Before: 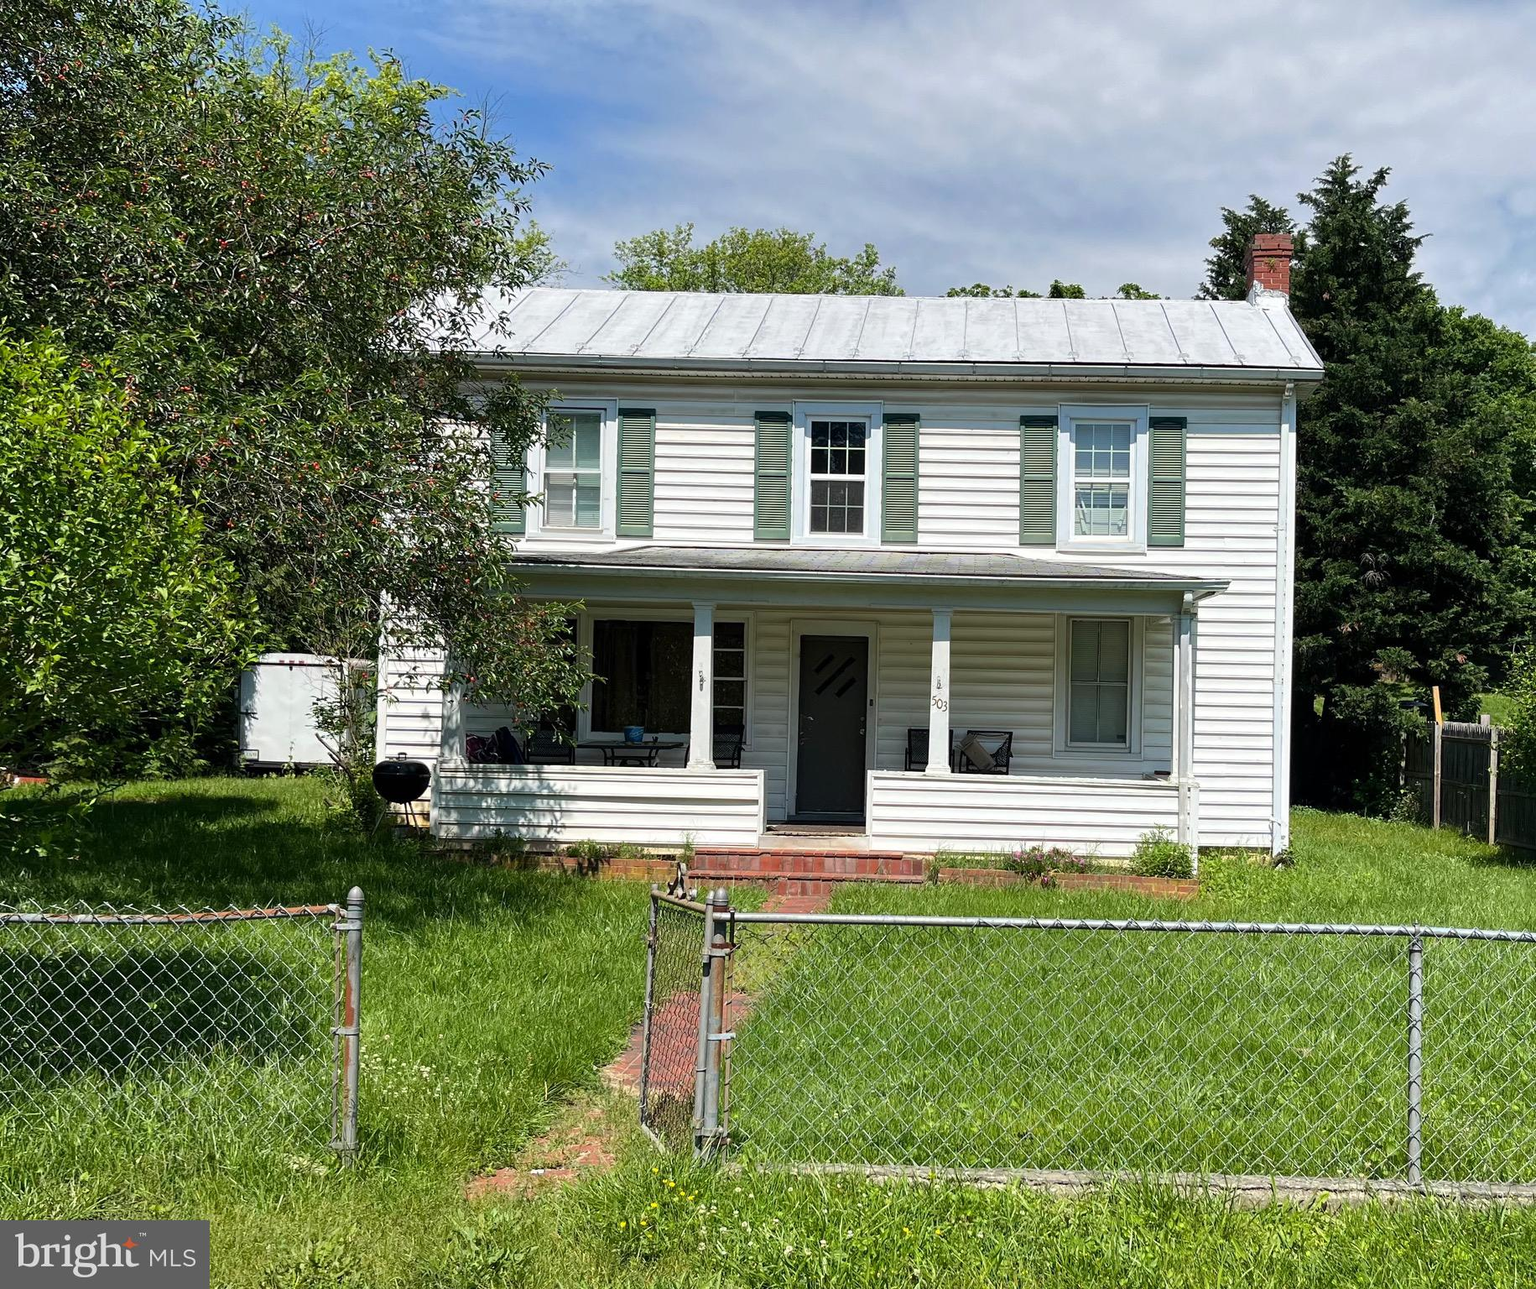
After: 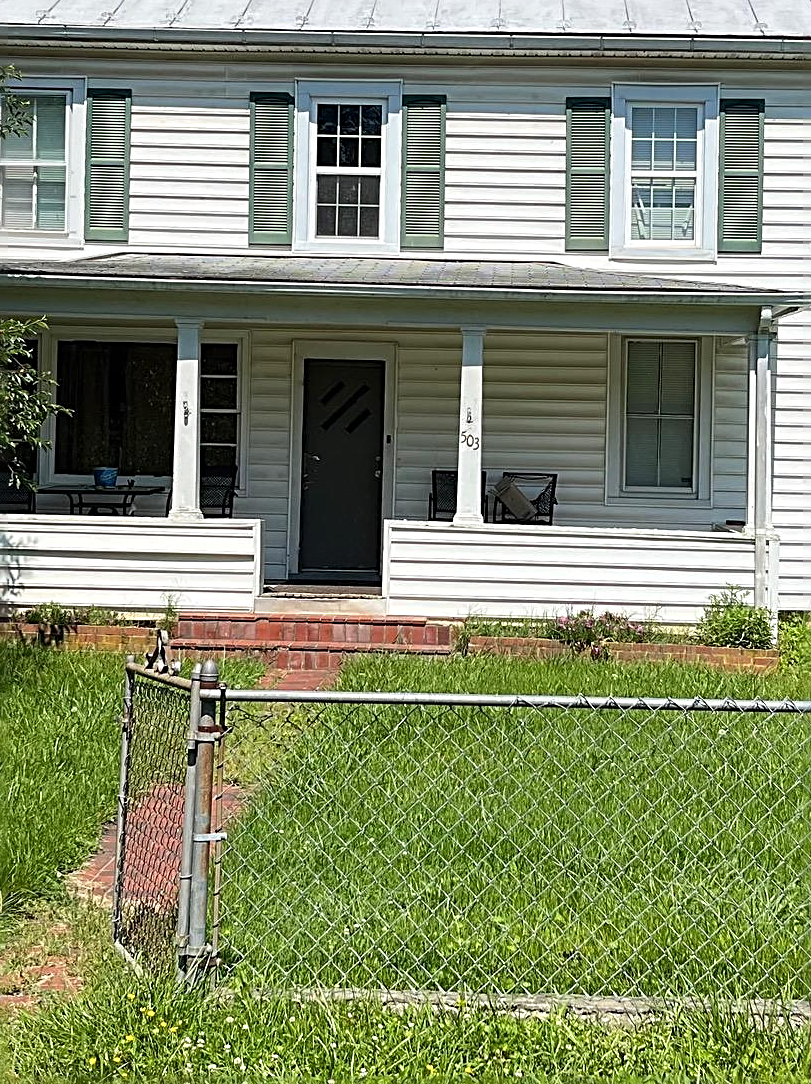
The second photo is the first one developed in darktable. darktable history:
crop: left 35.53%, top 25.953%, right 20.131%, bottom 3.458%
sharpen: radius 2.818, amount 0.724
